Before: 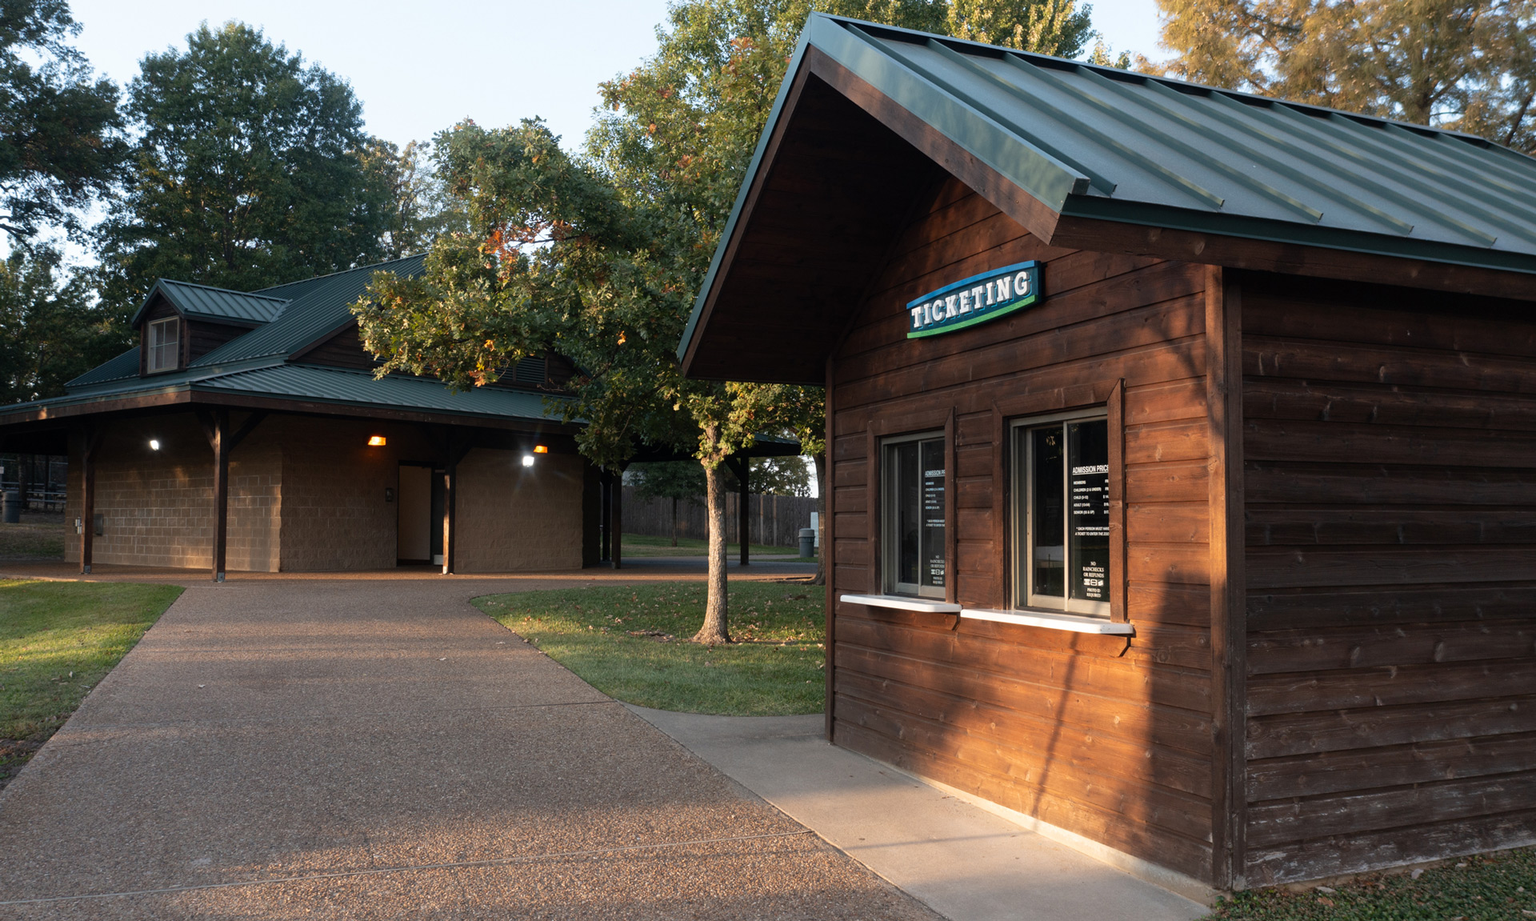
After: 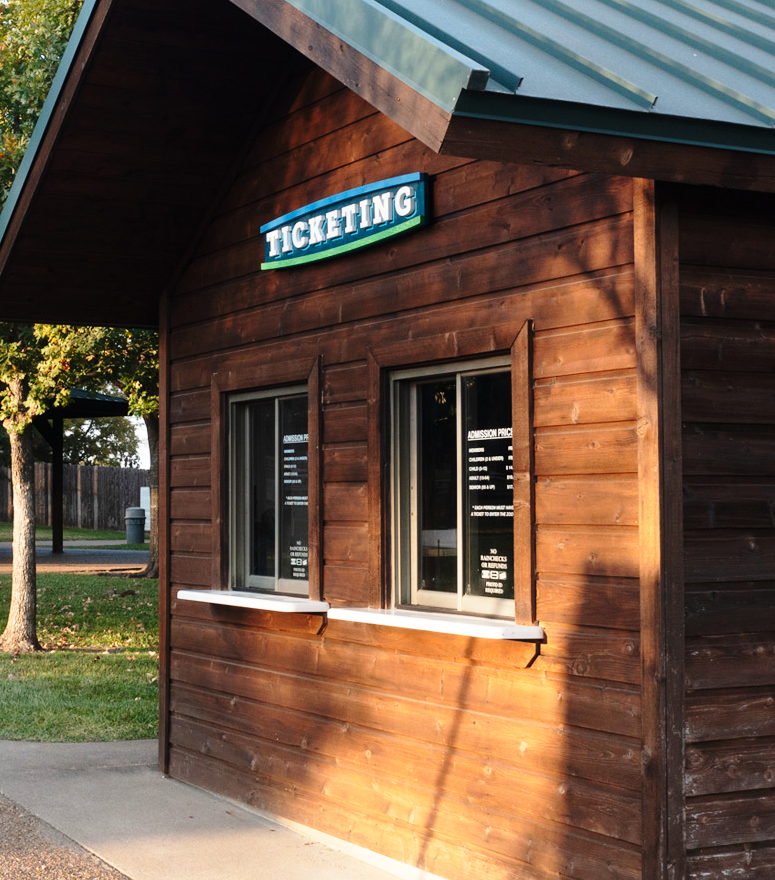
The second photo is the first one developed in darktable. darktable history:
crop: left 45.504%, top 13.37%, right 14.112%, bottom 10.139%
base curve: curves: ch0 [(0, 0) (0.028, 0.03) (0.121, 0.232) (0.46, 0.748) (0.859, 0.968) (1, 1)], preserve colors none
shadows and highlights: shadows 4.39, highlights -18.38, soften with gaussian
